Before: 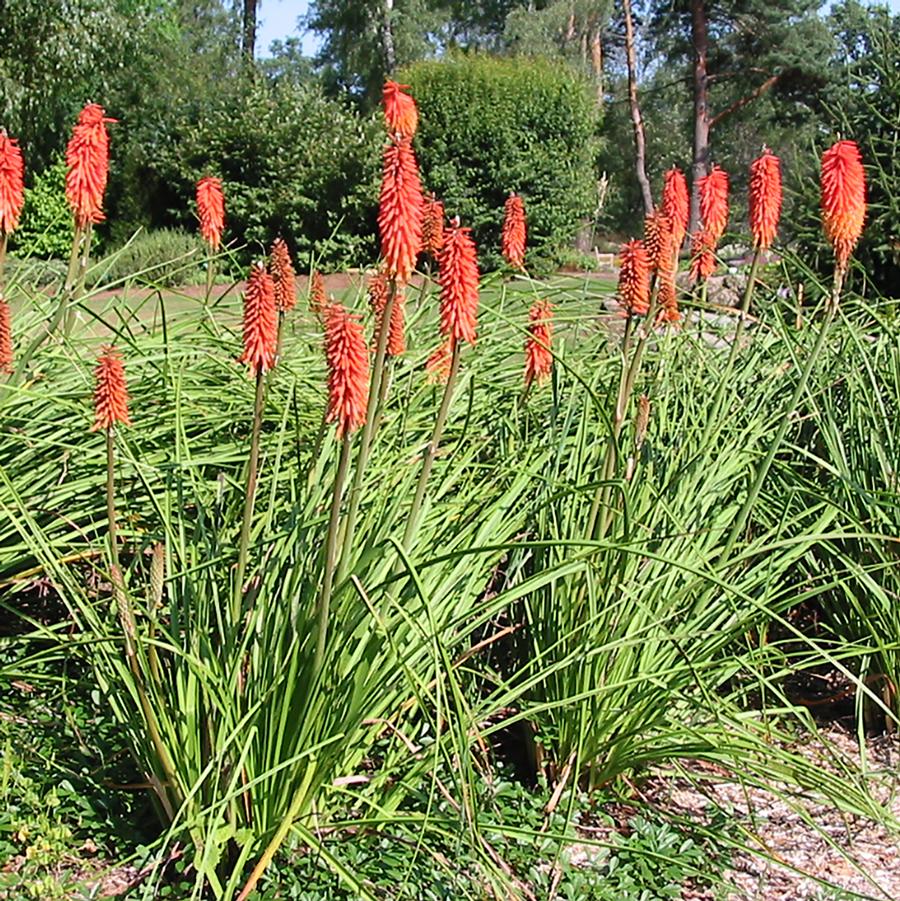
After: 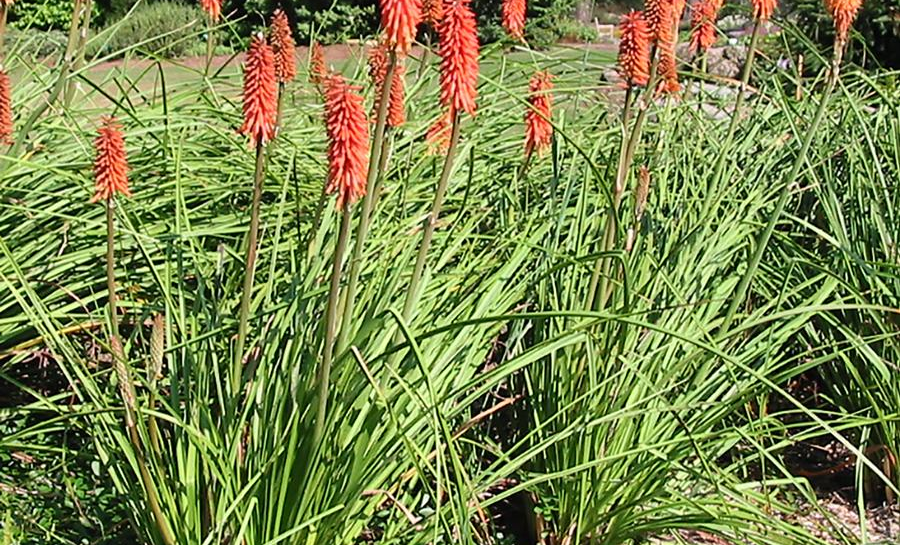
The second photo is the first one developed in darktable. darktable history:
crop and rotate: top 25.466%, bottom 13.939%
